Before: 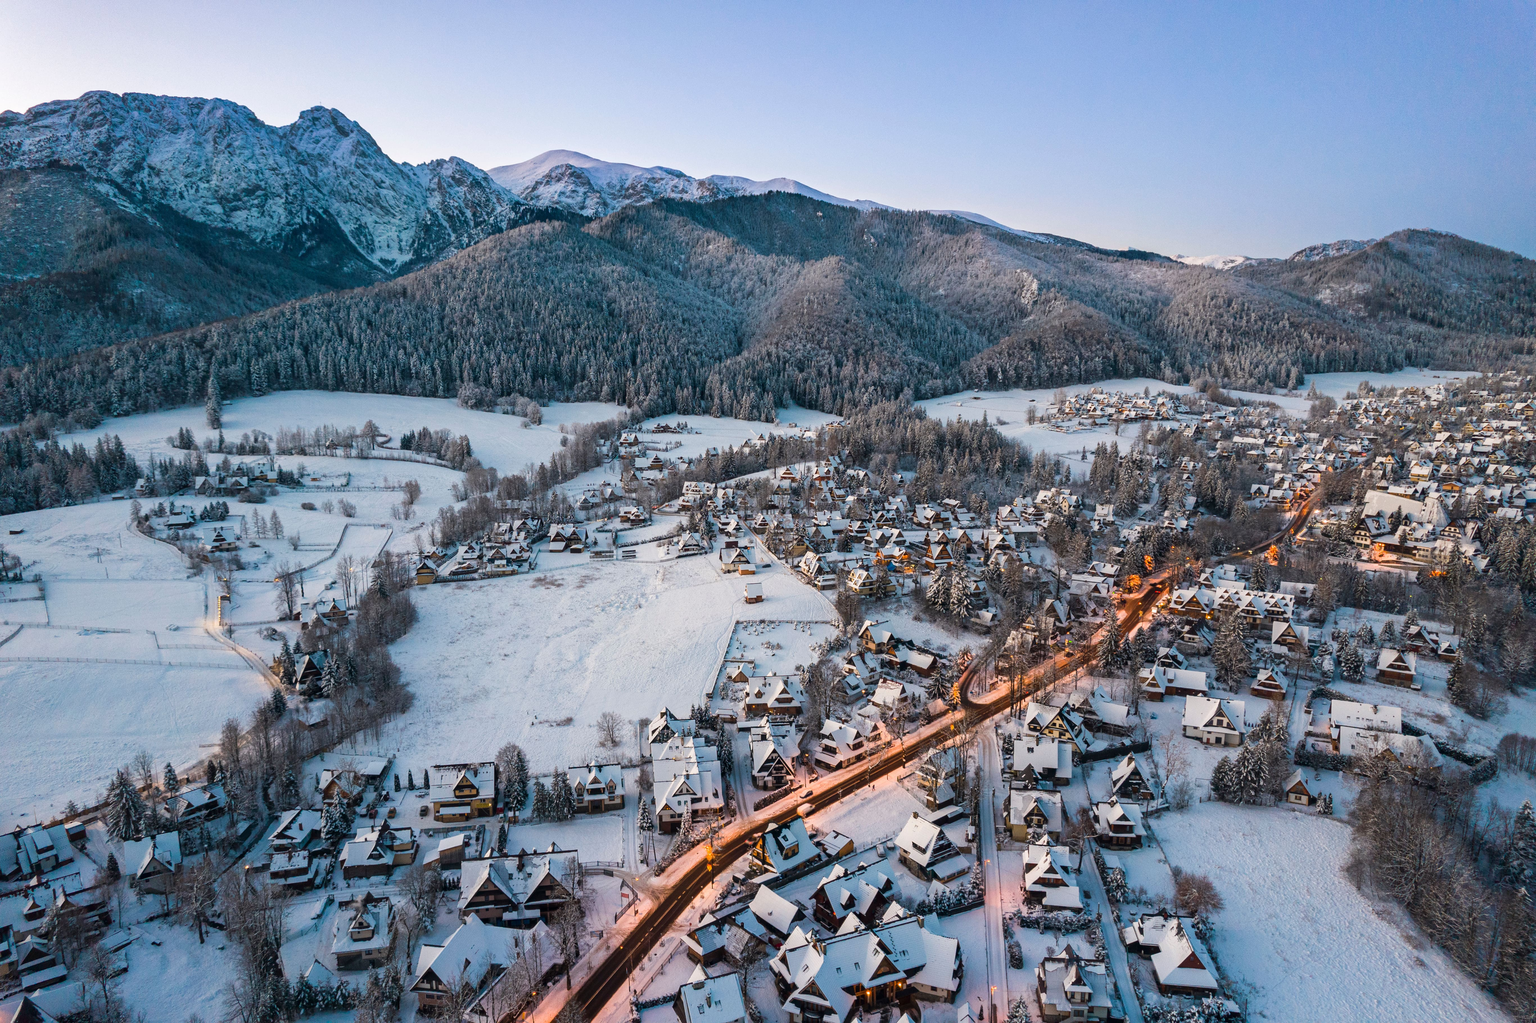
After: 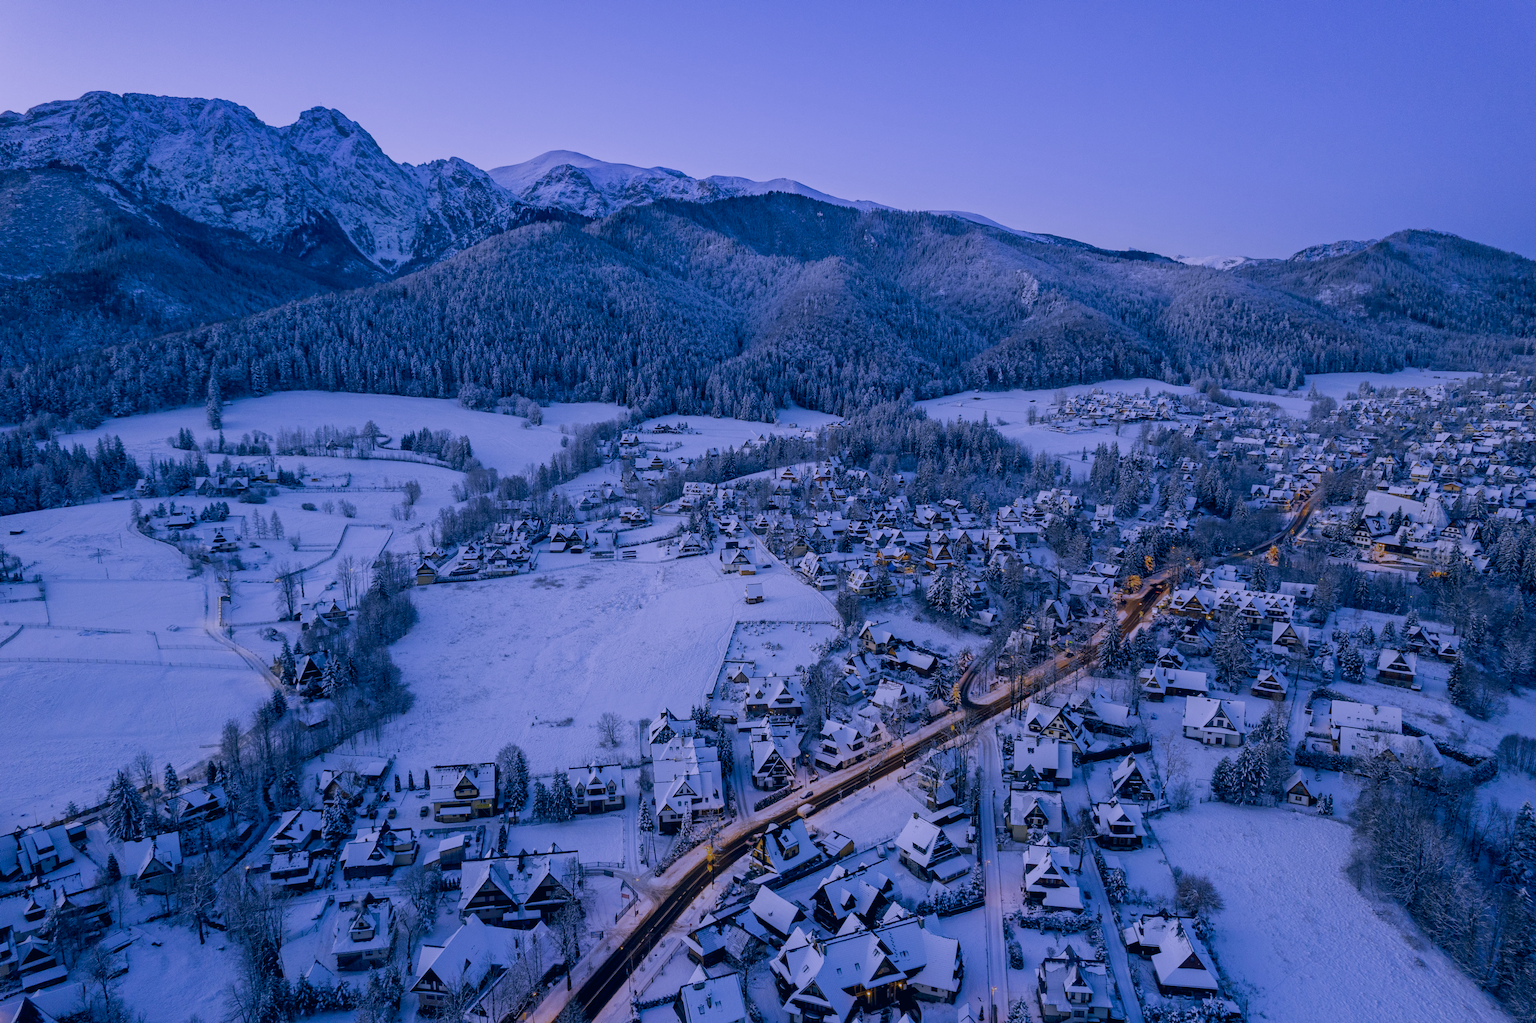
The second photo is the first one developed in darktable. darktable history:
exposure: black level correction 0.009, exposure -0.637 EV, compensate highlight preservation false
tone equalizer: -8 EV 0.25 EV, -7 EV 0.417 EV, -6 EV 0.417 EV, -5 EV 0.25 EV, -3 EV -0.25 EV, -2 EV -0.417 EV, -1 EV -0.417 EV, +0 EV -0.25 EV, edges refinement/feathering 500, mask exposure compensation -1.57 EV, preserve details guided filter
color correction: highlights a* 14.46, highlights b* 5.85, shadows a* -5.53, shadows b* -15.24, saturation 0.85
sigmoid: contrast 1.22, skew 0.65
white balance: red 0.766, blue 1.537
